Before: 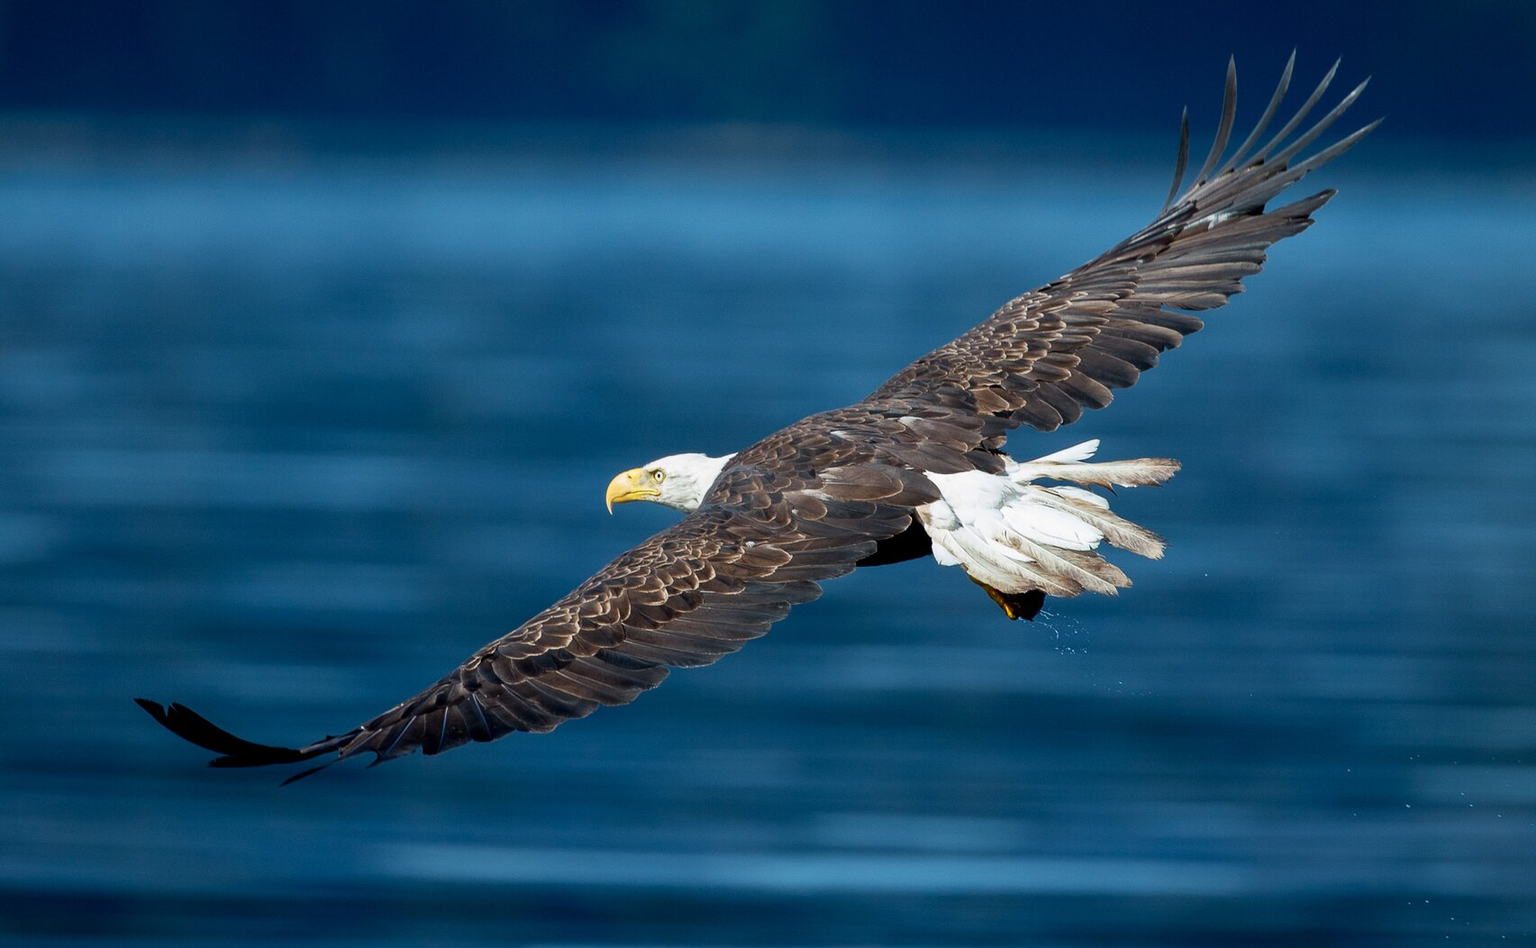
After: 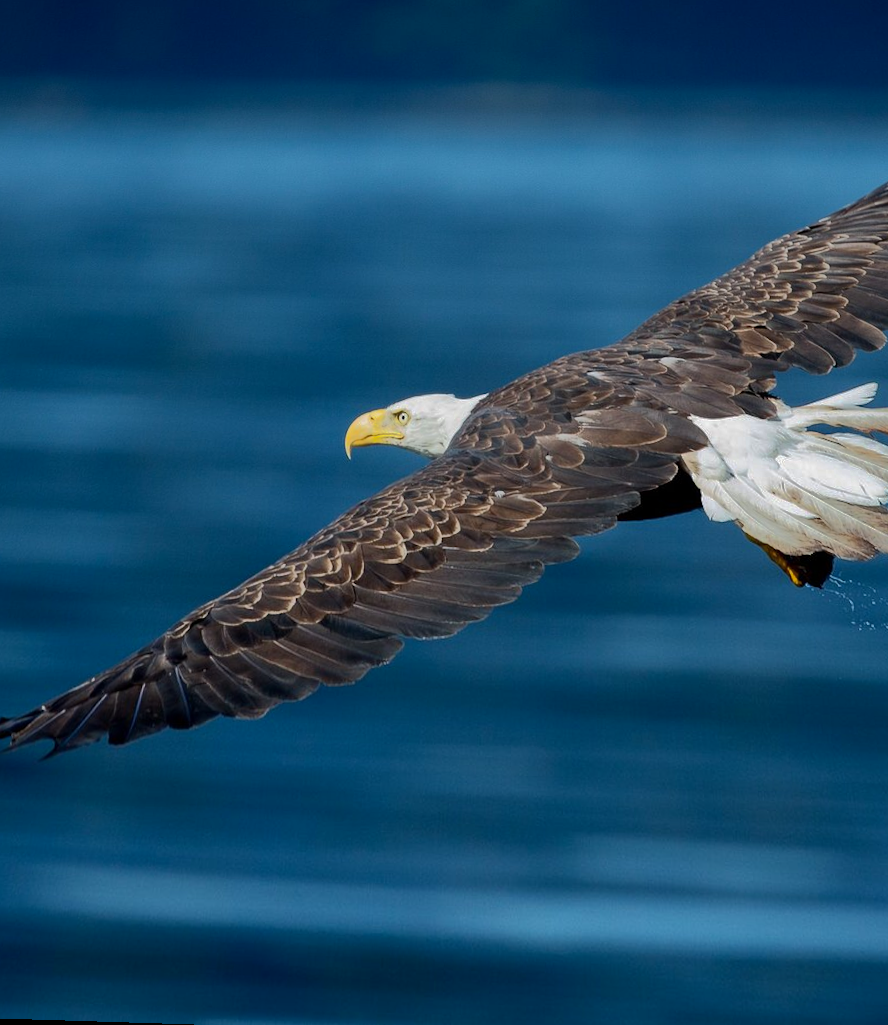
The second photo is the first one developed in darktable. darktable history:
crop: left 10.644%, right 26.528%
rotate and perspective: rotation 0.72°, lens shift (vertical) -0.352, lens shift (horizontal) -0.051, crop left 0.152, crop right 0.859, crop top 0.019, crop bottom 0.964
shadows and highlights: shadows -19.91, highlights -73.15
